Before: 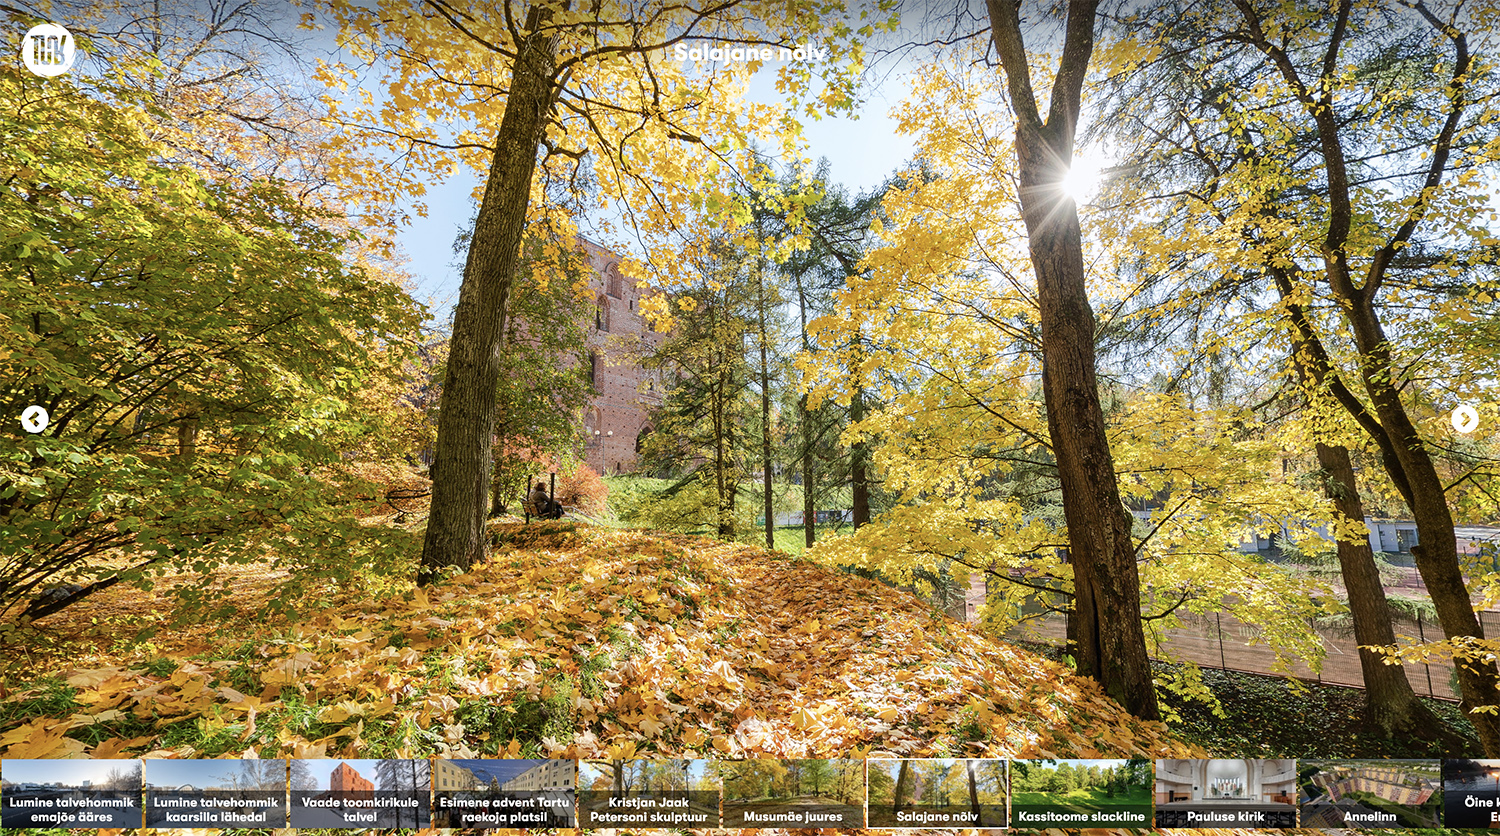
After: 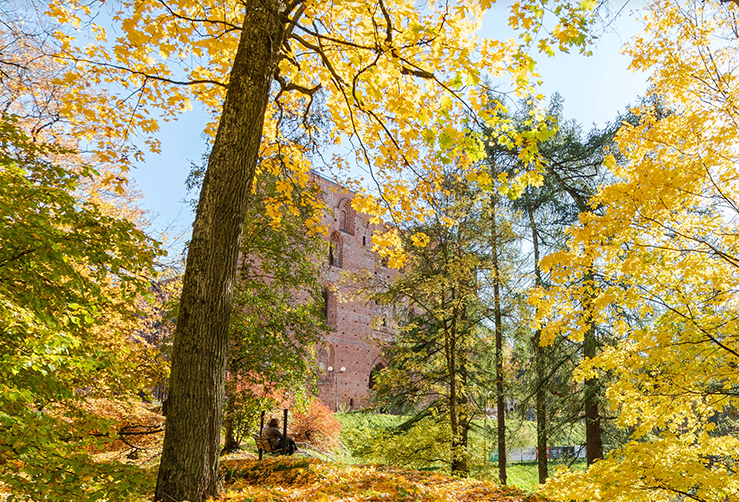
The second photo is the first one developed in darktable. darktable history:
haze removal: adaptive false
crop: left 17.835%, top 7.675%, right 32.881%, bottom 32.213%
